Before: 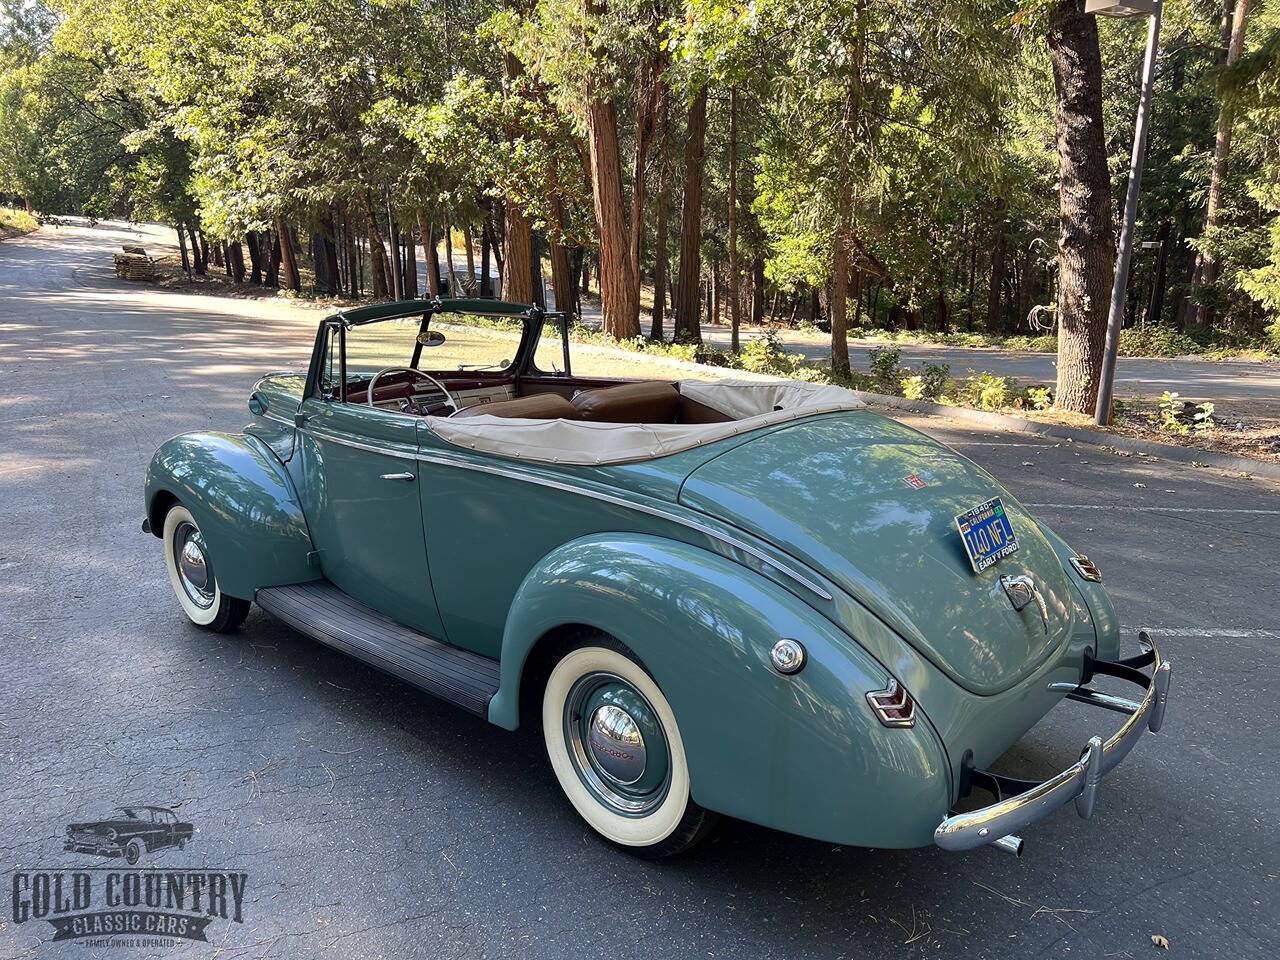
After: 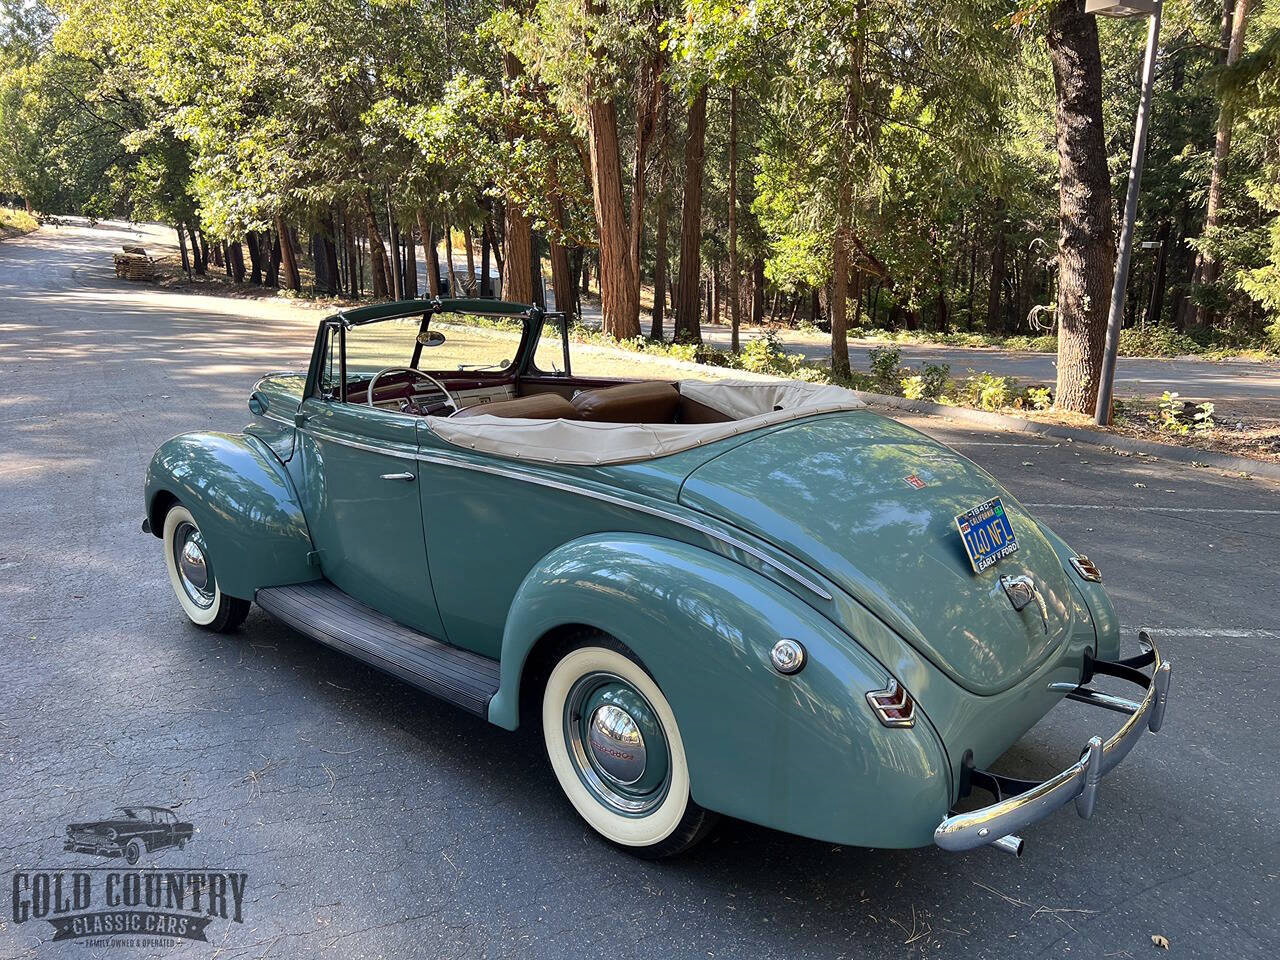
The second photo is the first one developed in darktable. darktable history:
shadows and highlights: shadows 51.97, highlights -28.37, soften with gaussian
